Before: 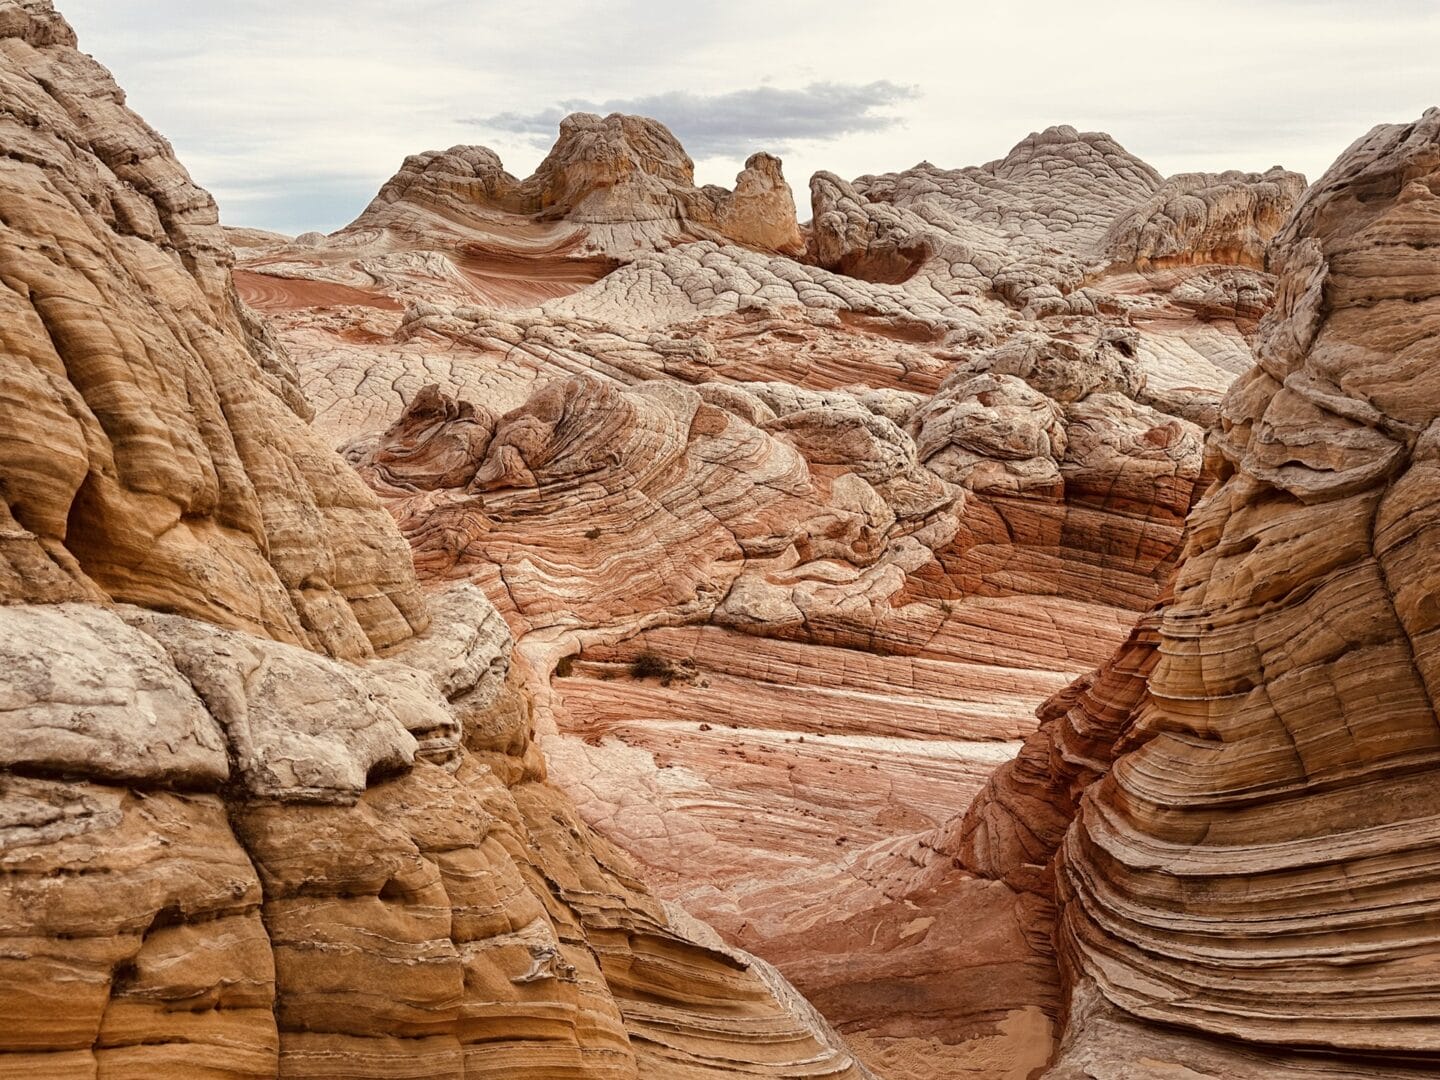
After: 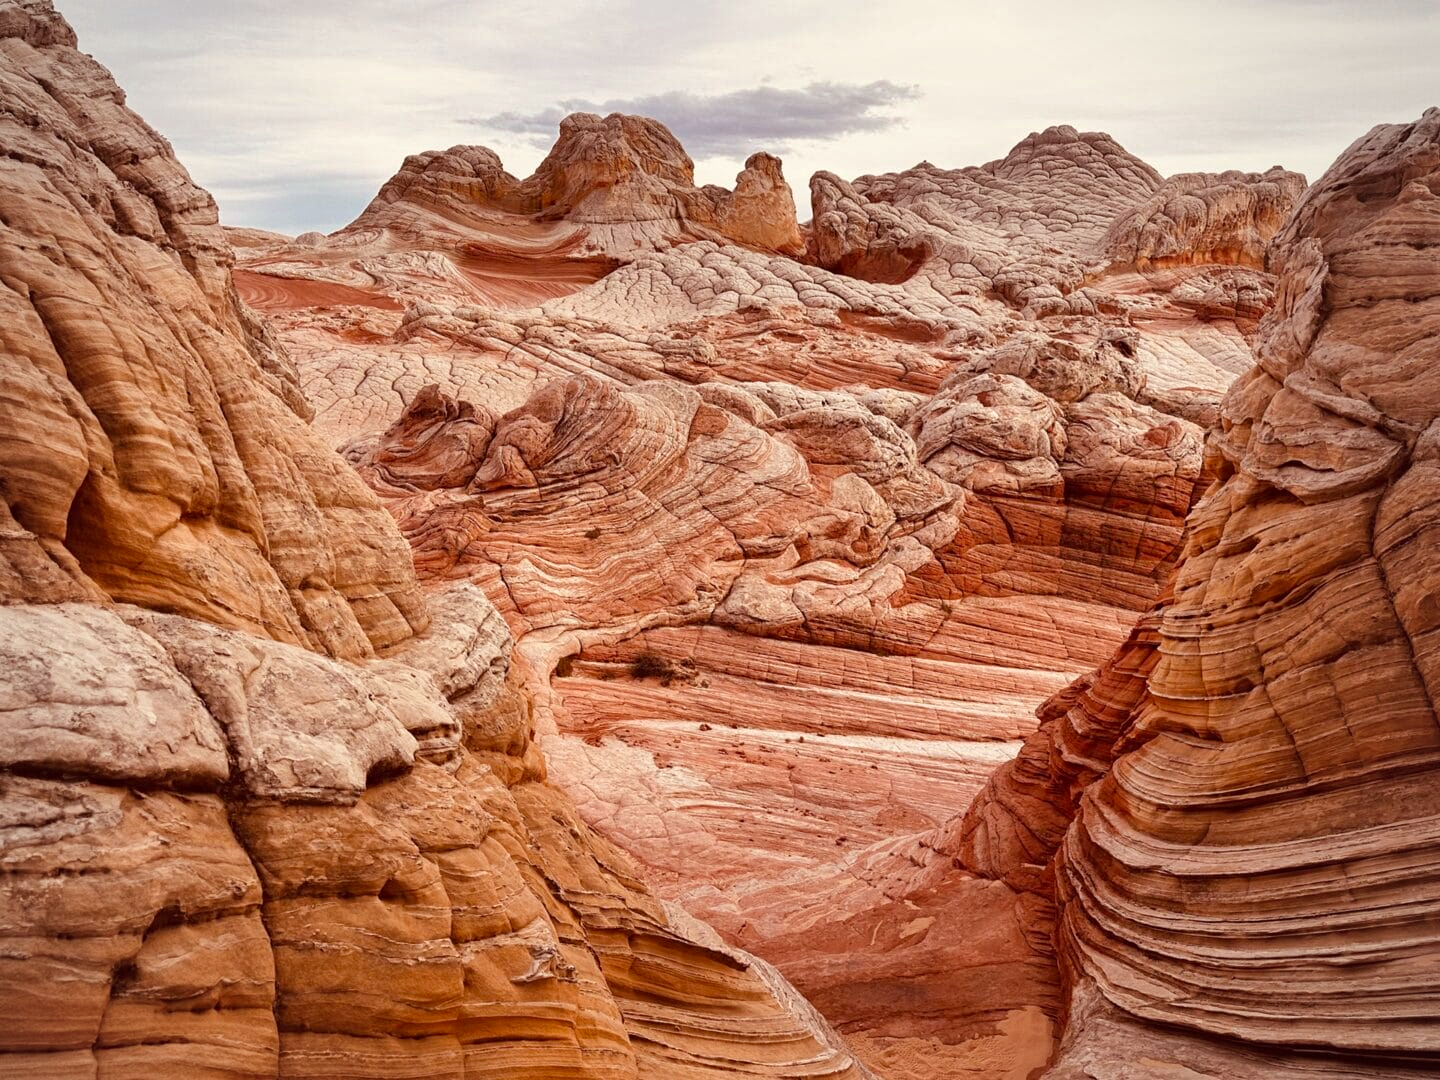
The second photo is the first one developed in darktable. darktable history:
shadows and highlights: shadows 49, highlights -41, soften with gaussian
rgb levels: mode RGB, independent channels, levels [[0, 0.474, 1], [0, 0.5, 1], [0, 0.5, 1]]
vignetting: fall-off radius 81.94%
